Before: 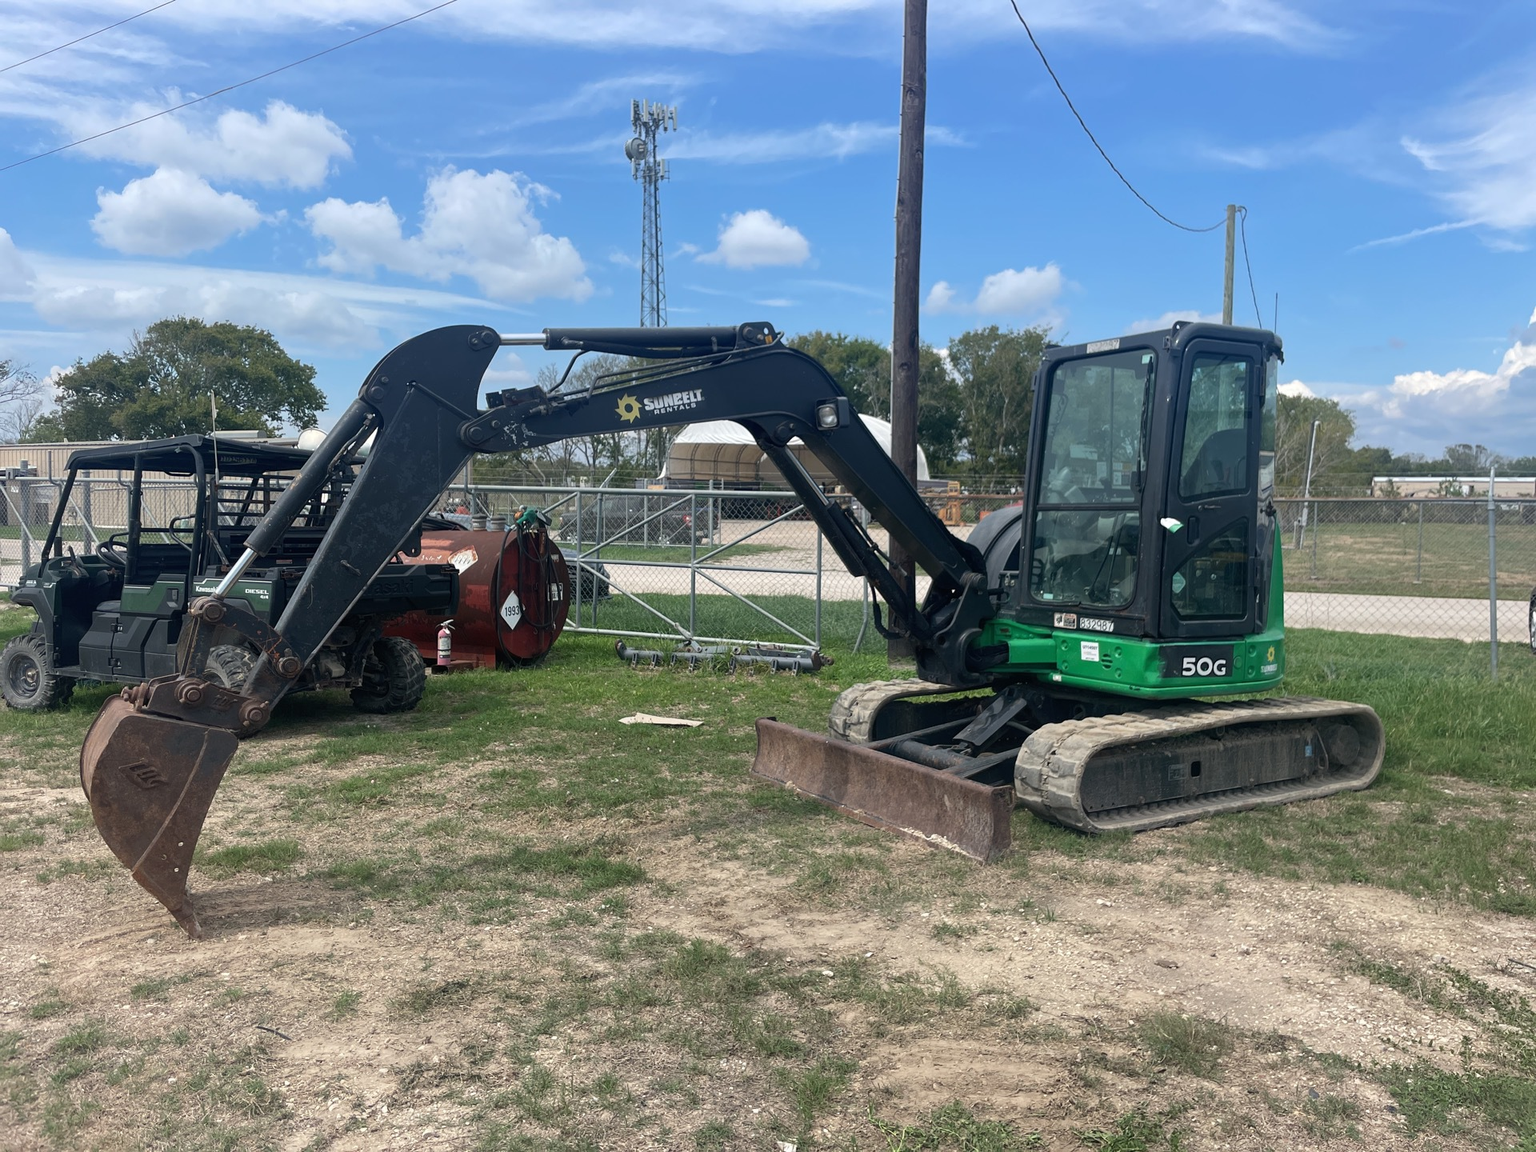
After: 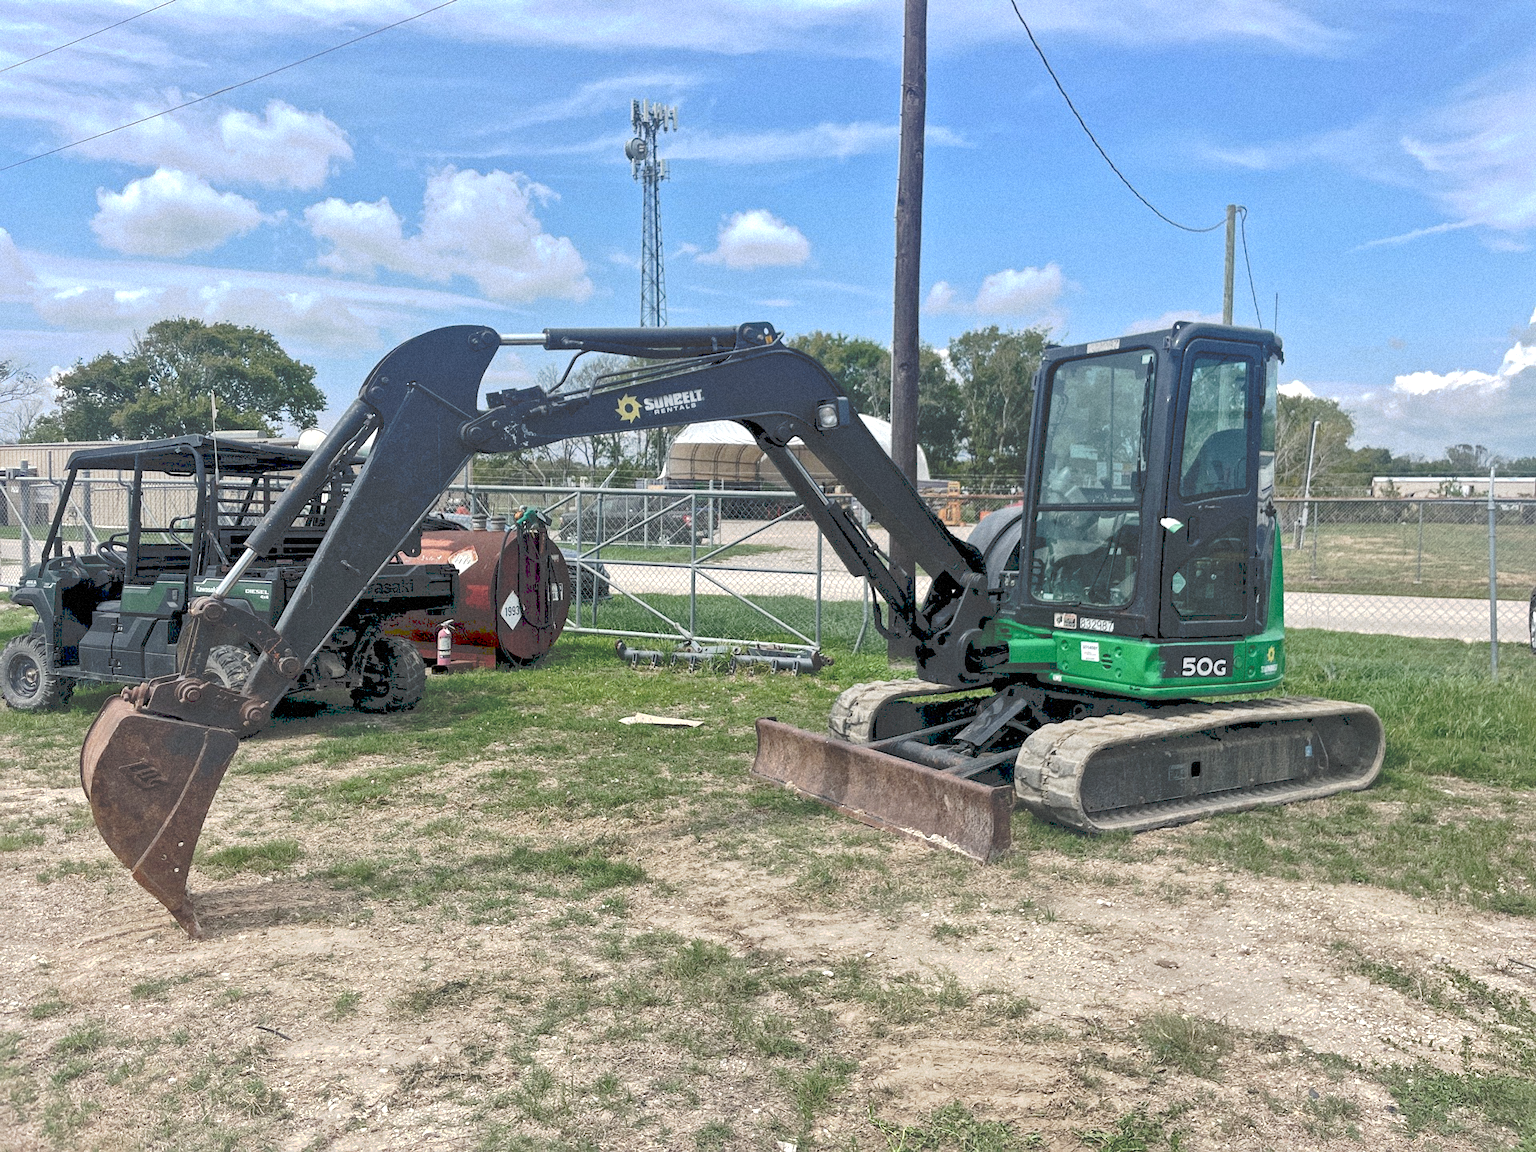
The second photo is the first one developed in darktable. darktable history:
local contrast: mode bilateral grid, contrast 20, coarseness 20, detail 150%, midtone range 0.2
grain: mid-tones bias 0%
color balance rgb: global offset › luminance -0.51%, perceptual saturation grading › global saturation 27.53%, perceptual saturation grading › highlights -25%, perceptual saturation grading › shadows 25%, perceptual brilliance grading › highlights 6.62%, perceptual brilliance grading › mid-tones 17.07%, perceptual brilliance grading › shadows -5.23%
tone curve: curves: ch0 [(0, 0) (0.003, 0.278) (0.011, 0.282) (0.025, 0.282) (0.044, 0.29) (0.069, 0.295) (0.1, 0.306) (0.136, 0.316) (0.177, 0.33) (0.224, 0.358) (0.277, 0.403) (0.335, 0.451) (0.399, 0.505) (0.468, 0.558) (0.543, 0.611) (0.623, 0.679) (0.709, 0.751) (0.801, 0.815) (0.898, 0.863) (1, 1)], preserve colors none
